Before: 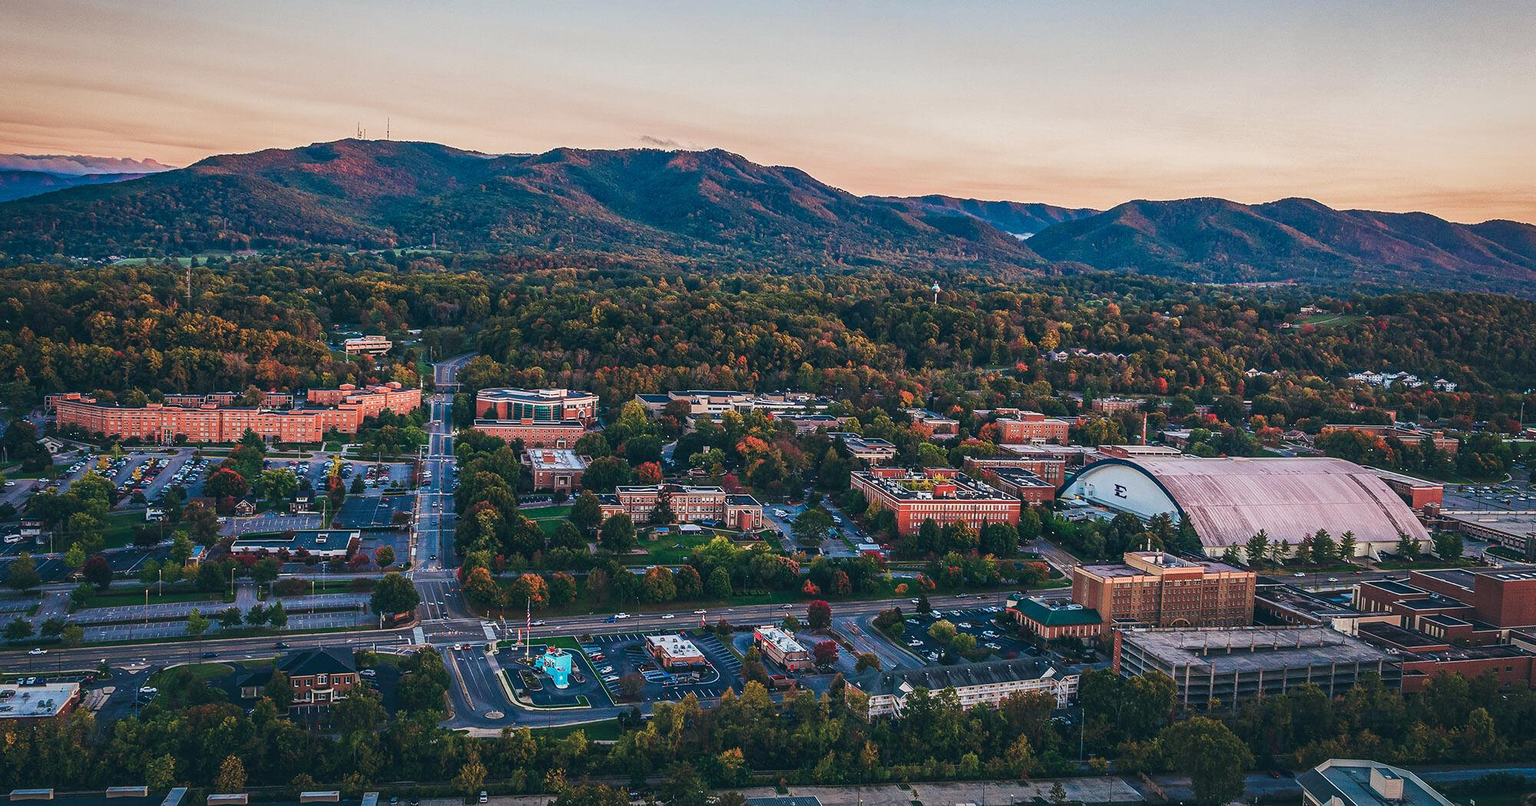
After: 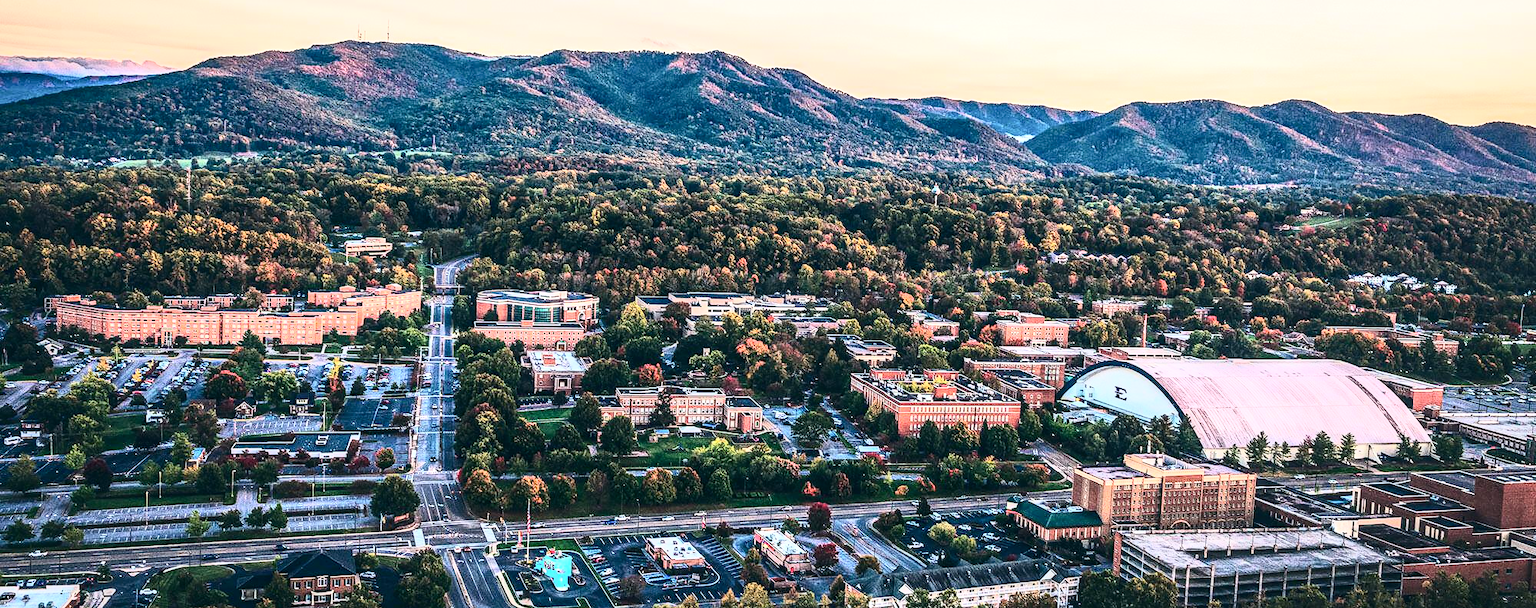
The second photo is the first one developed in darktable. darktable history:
contrast brightness saturation: contrast 0.392, brightness 0.115
local contrast: on, module defaults
tone curve: curves: ch0 [(0, 0) (0.004, 0.001) (0.133, 0.112) (0.325, 0.362) (0.832, 0.893) (1, 1)], color space Lab, independent channels, preserve colors none
crop and rotate: top 12.256%, bottom 12.306%
exposure: exposure 0.74 EV, compensate highlight preservation false
